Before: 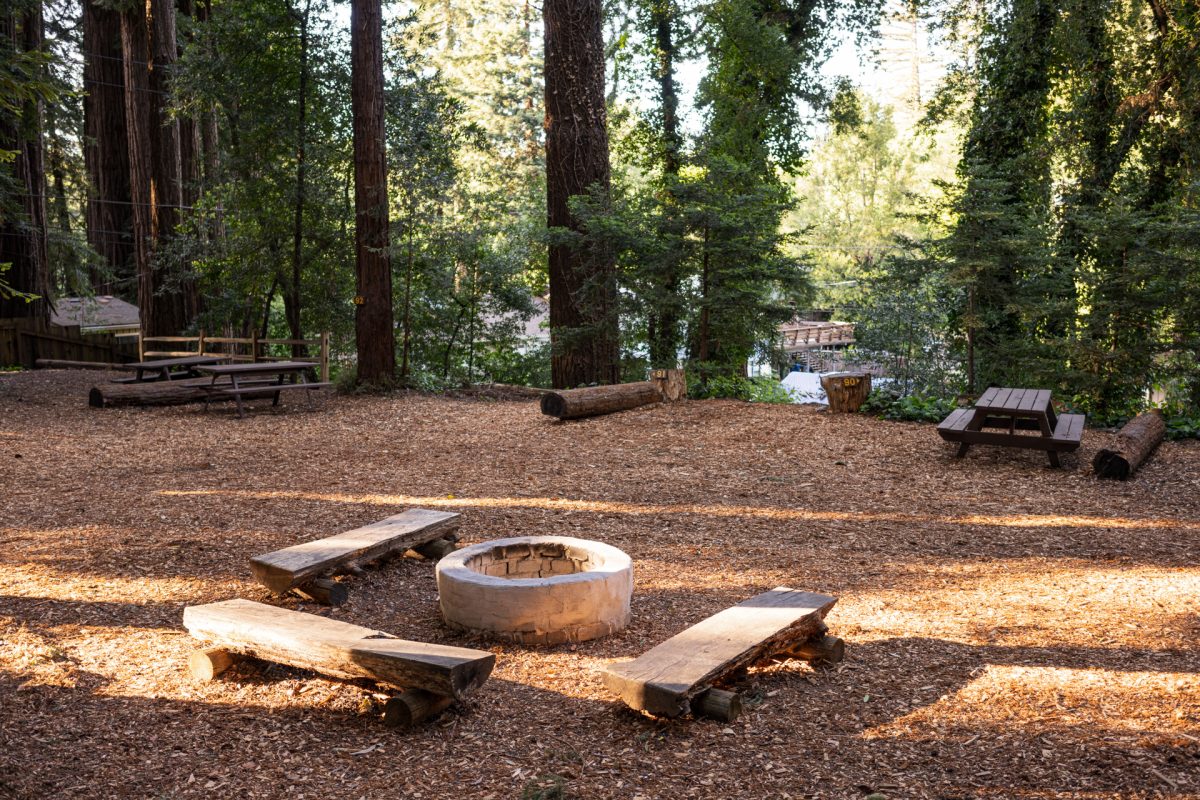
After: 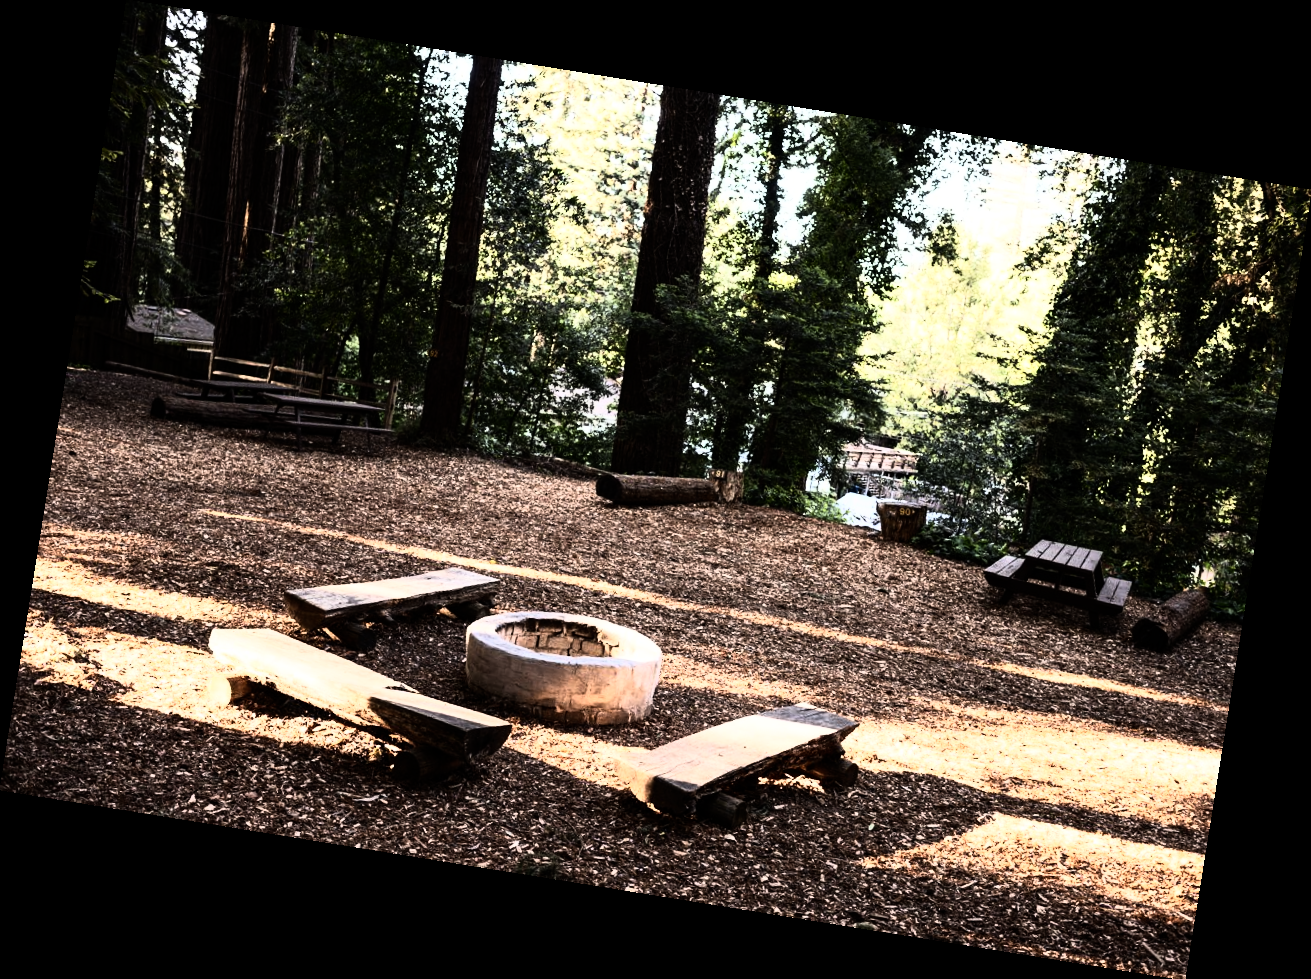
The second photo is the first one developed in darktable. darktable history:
color balance rgb: perceptual saturation grading › highlights -31.88%, perceptual saturation grading › mid-tones 5.8%, perceptual saturation grading › shadows 18.12%, perceptual brilliance grading › highlights 3.62%, perceptual brilliance grading › mid-tones -18.12%, perceptual brilliance grading › shadows -41.3%
rgb curve: curves: ch0 [(0, 0) (0.21, 0.15) (0.24, 0.21) (0.5, 0.75) (0.75, 0.96) (0.89, 0.99) (1, 1)]; ch1 [(0, 0.02) (0.21, 0.13) (0.25, 0.2) (0.5, 0.67) (0.75, 0.9) (0.89, 0.97) (1, 1)]; ch2 [(0, 0.02) (0.21, 0.13) (0.25, 0.2) (0.5, 0.67) (0.75, 0.9) (0.89, 0.97) (1, 1)], compensate middle gray true
rotate and perspective: rotation 9.12°, automatic cropping off
